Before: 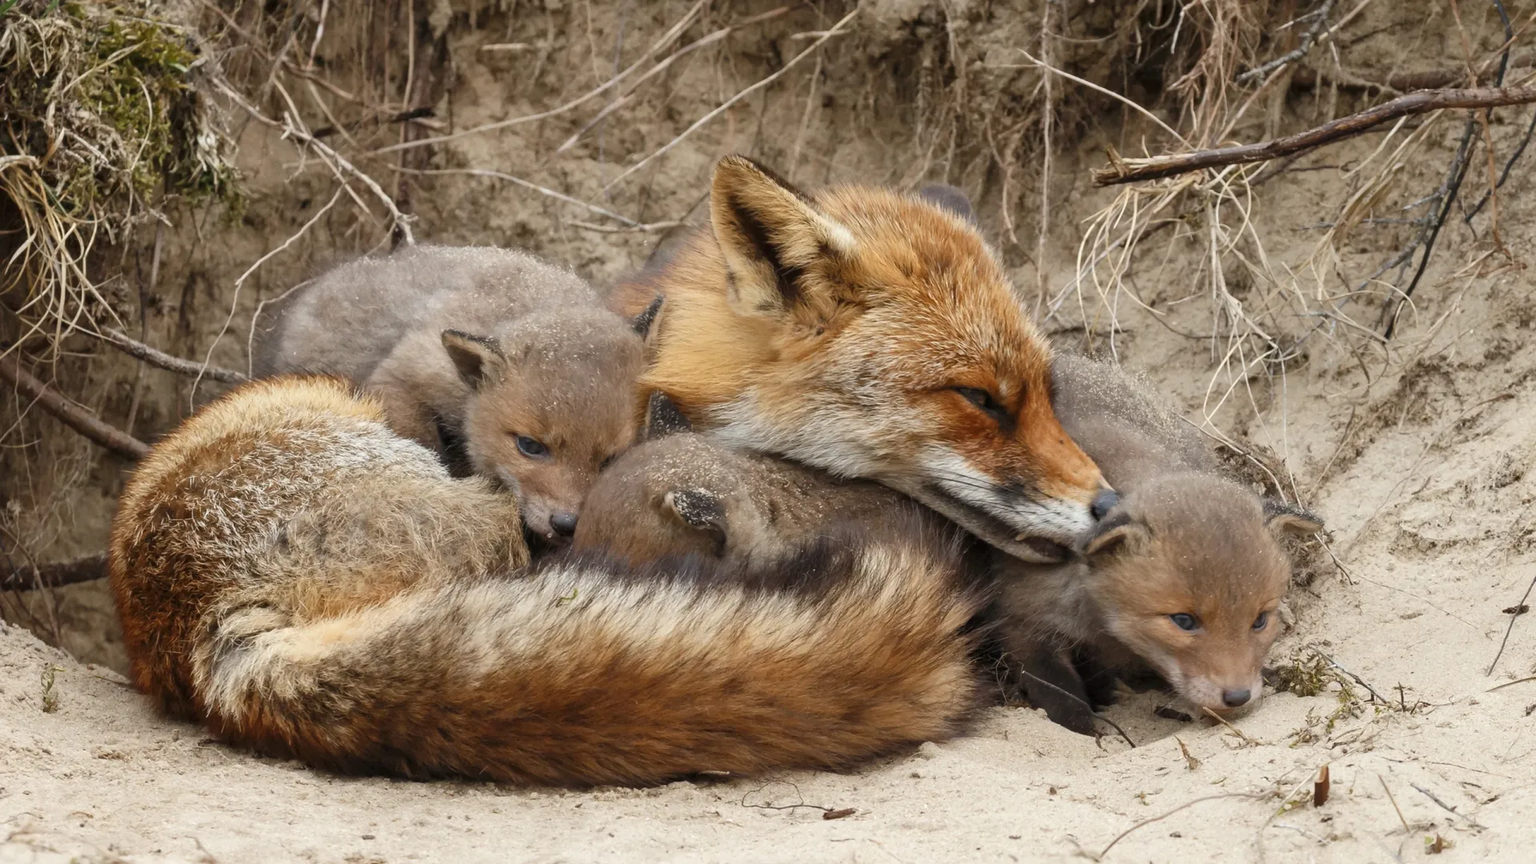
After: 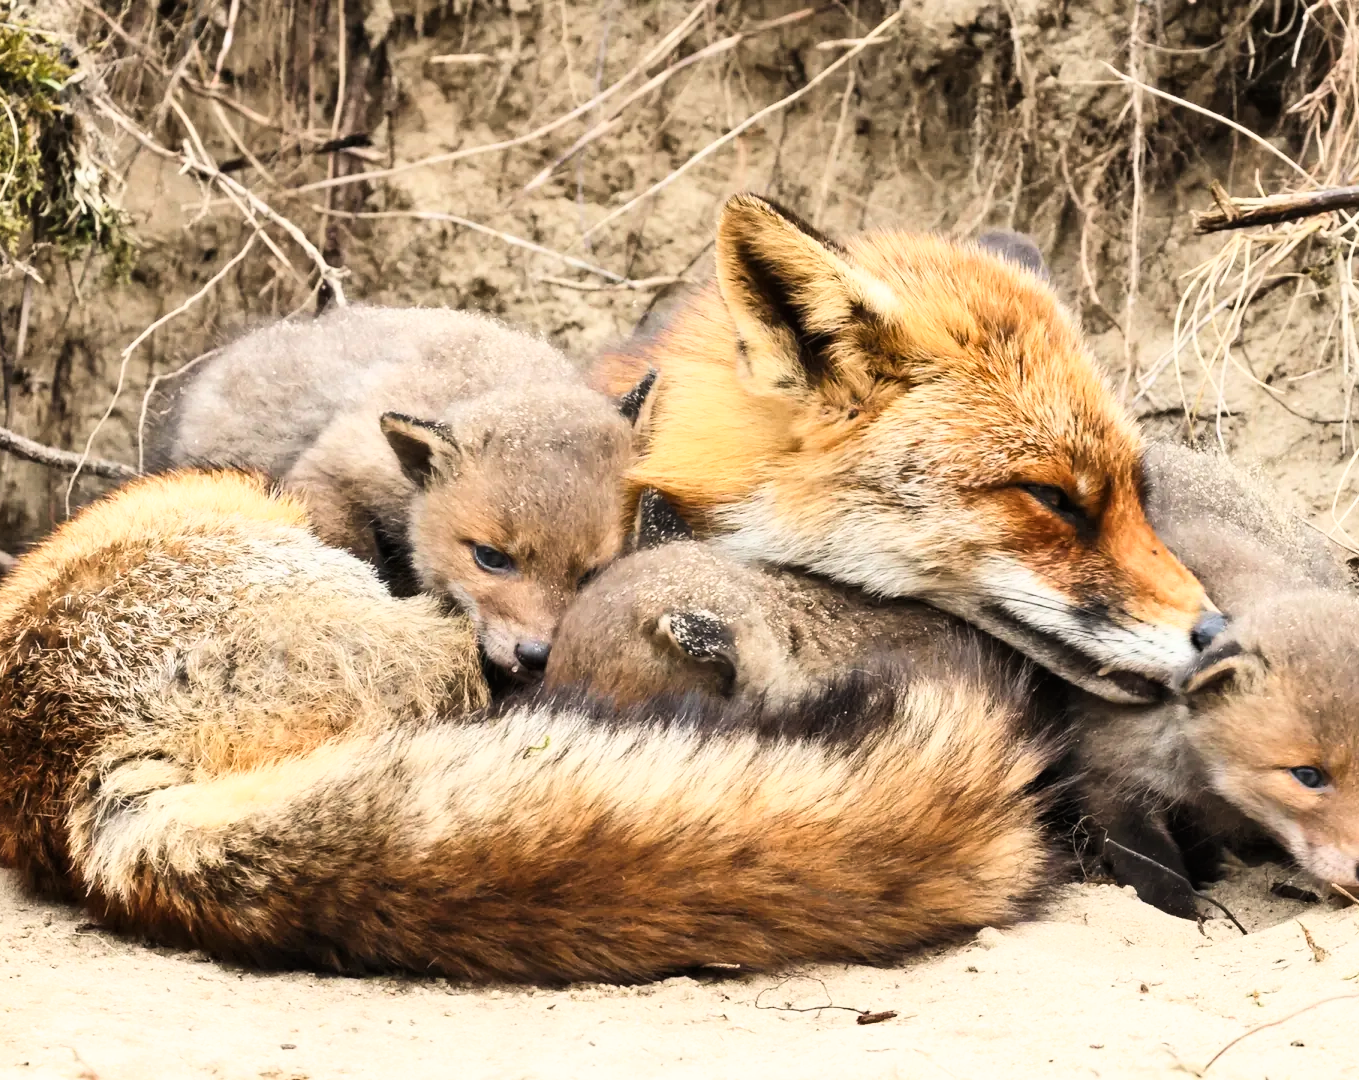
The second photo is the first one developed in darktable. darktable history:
crop and rotate: left 8.96%, right 20.215%
base curve: curves: ch0 [(0, 0) (0.007, 0.004) (0.027, 0.03) (0.046, 0.07) (0.207, 0.54) (0.442, 0.872) (0.673, 0.972) (1, 1)]
shadows and highlights: low approximation 0.01, soften with gaussian
